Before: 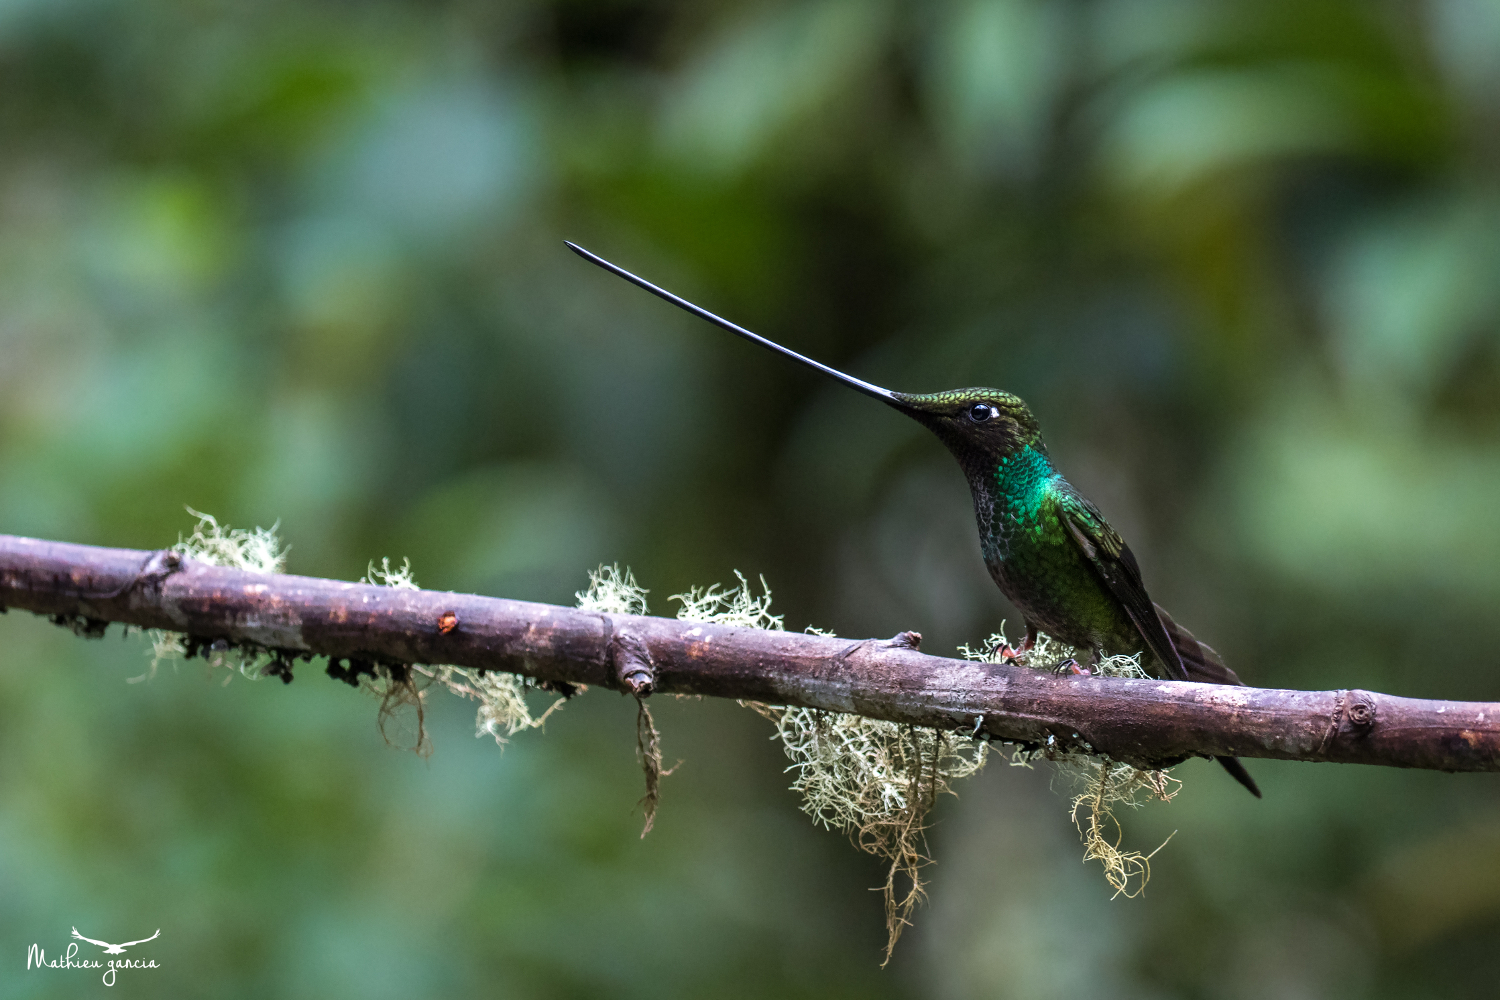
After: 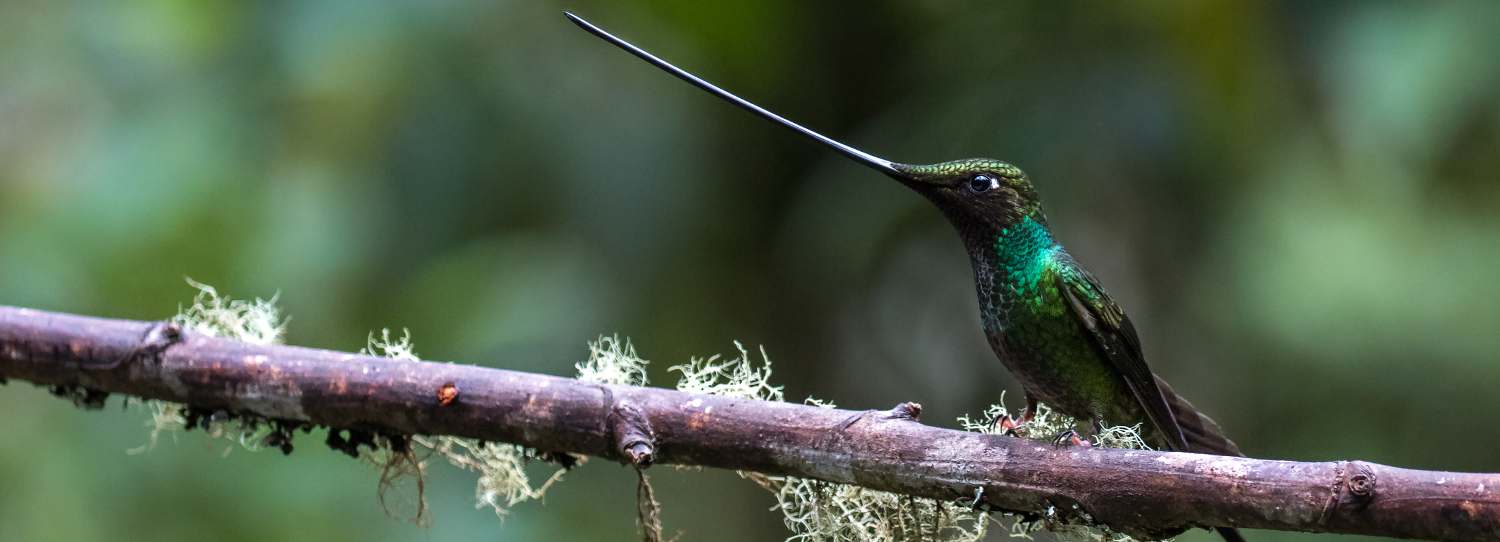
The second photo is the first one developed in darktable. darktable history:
crop and rotate: top 22.908%, bottom 22.841%
